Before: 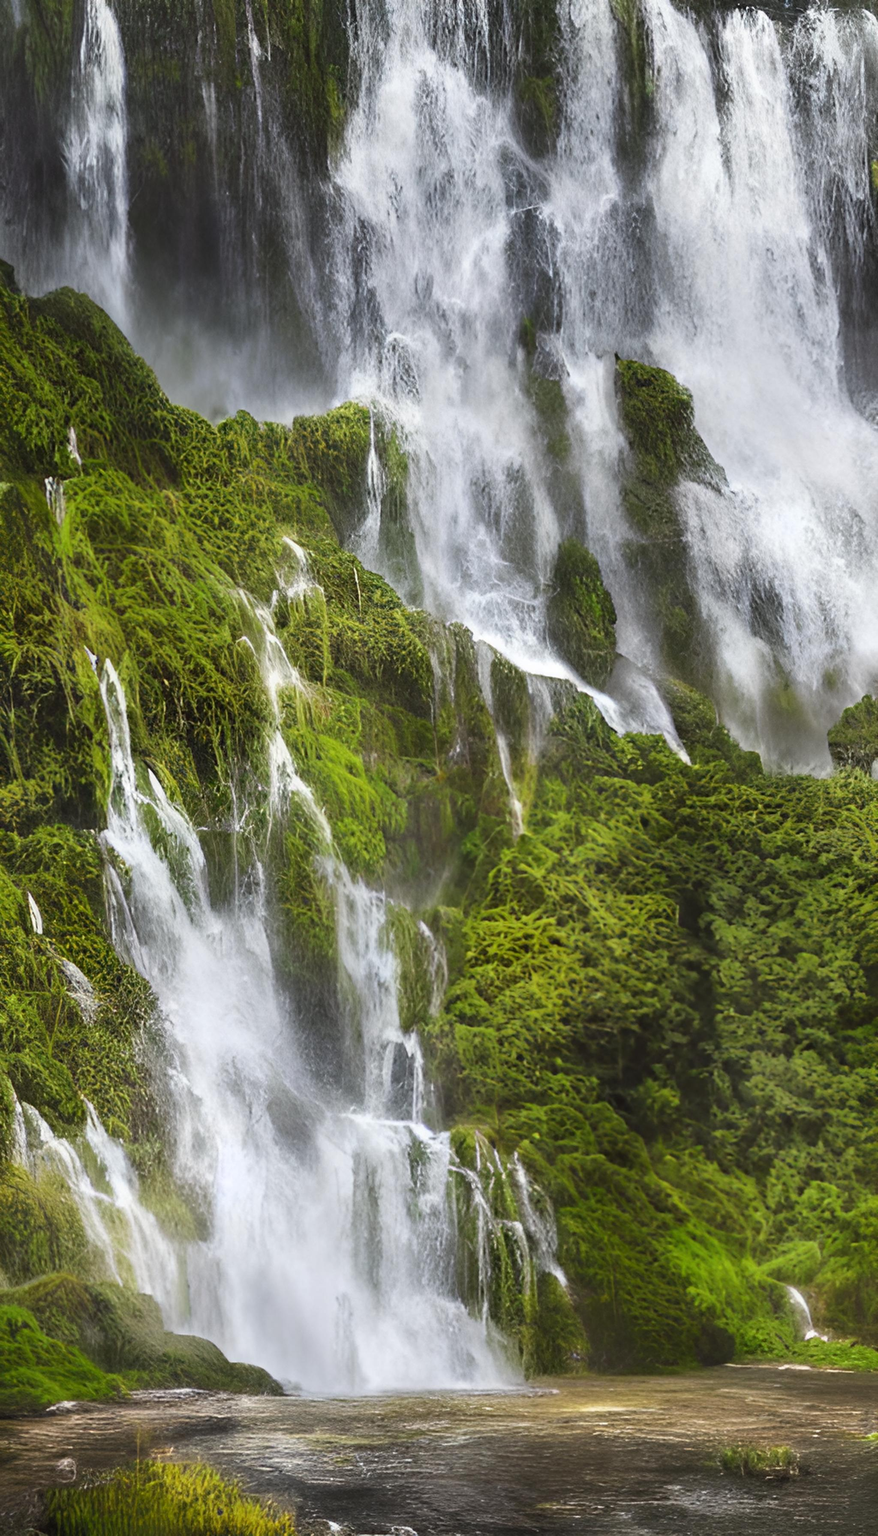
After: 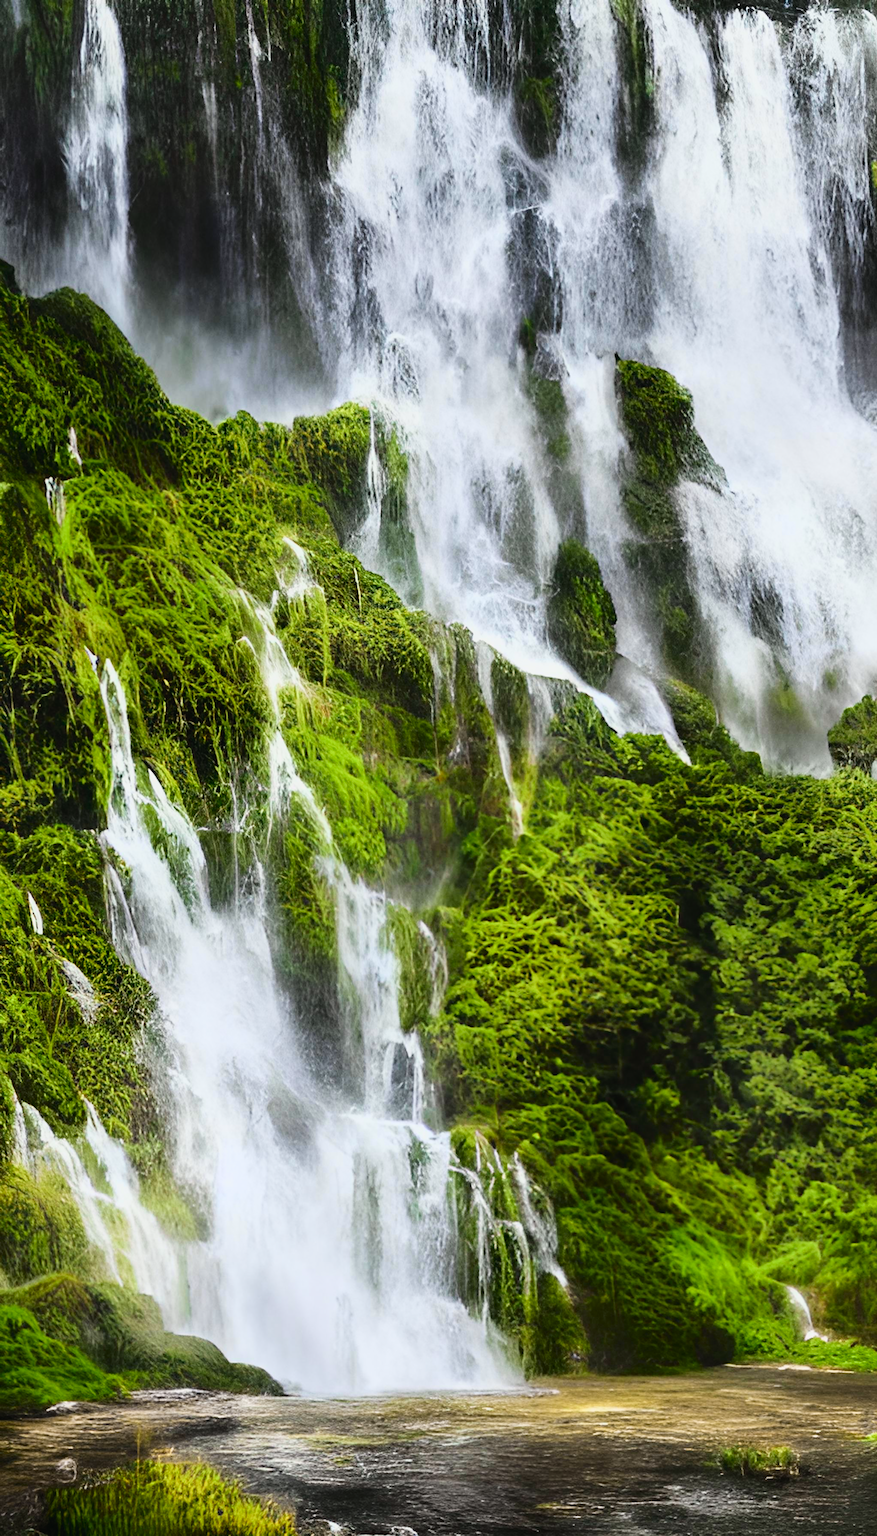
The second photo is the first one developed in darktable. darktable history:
tone curve: curves: ch0 [(0, 0.018) (0.162, 0.128) (0.434, 0.478) (0.667, 0.785) (0.819, 0.943) (1, 0.991)]; ch1 [(0, 0) (0.402, 0.36) (0.476, 0.449) (0.506, 0.505) (0.523, 0.518) (0.582, 0.586) (0.641, 0.668) (0.7, 0.741) (1, 1)]; ch2 [(0, 0) (0.416, 0.403) (0.483, 0.472) (0.503, 0.505) (0.521, 0.519) (0.547, 0.561) (0.597, 0.643) (0.699, 0.759) (0.997, 0.858)], color space Lab, independent channels
filmic rgb: black relative exposure -7.65 EV, white relative exposure 4.56 EV, hardness 3.61, contrast 1.05
